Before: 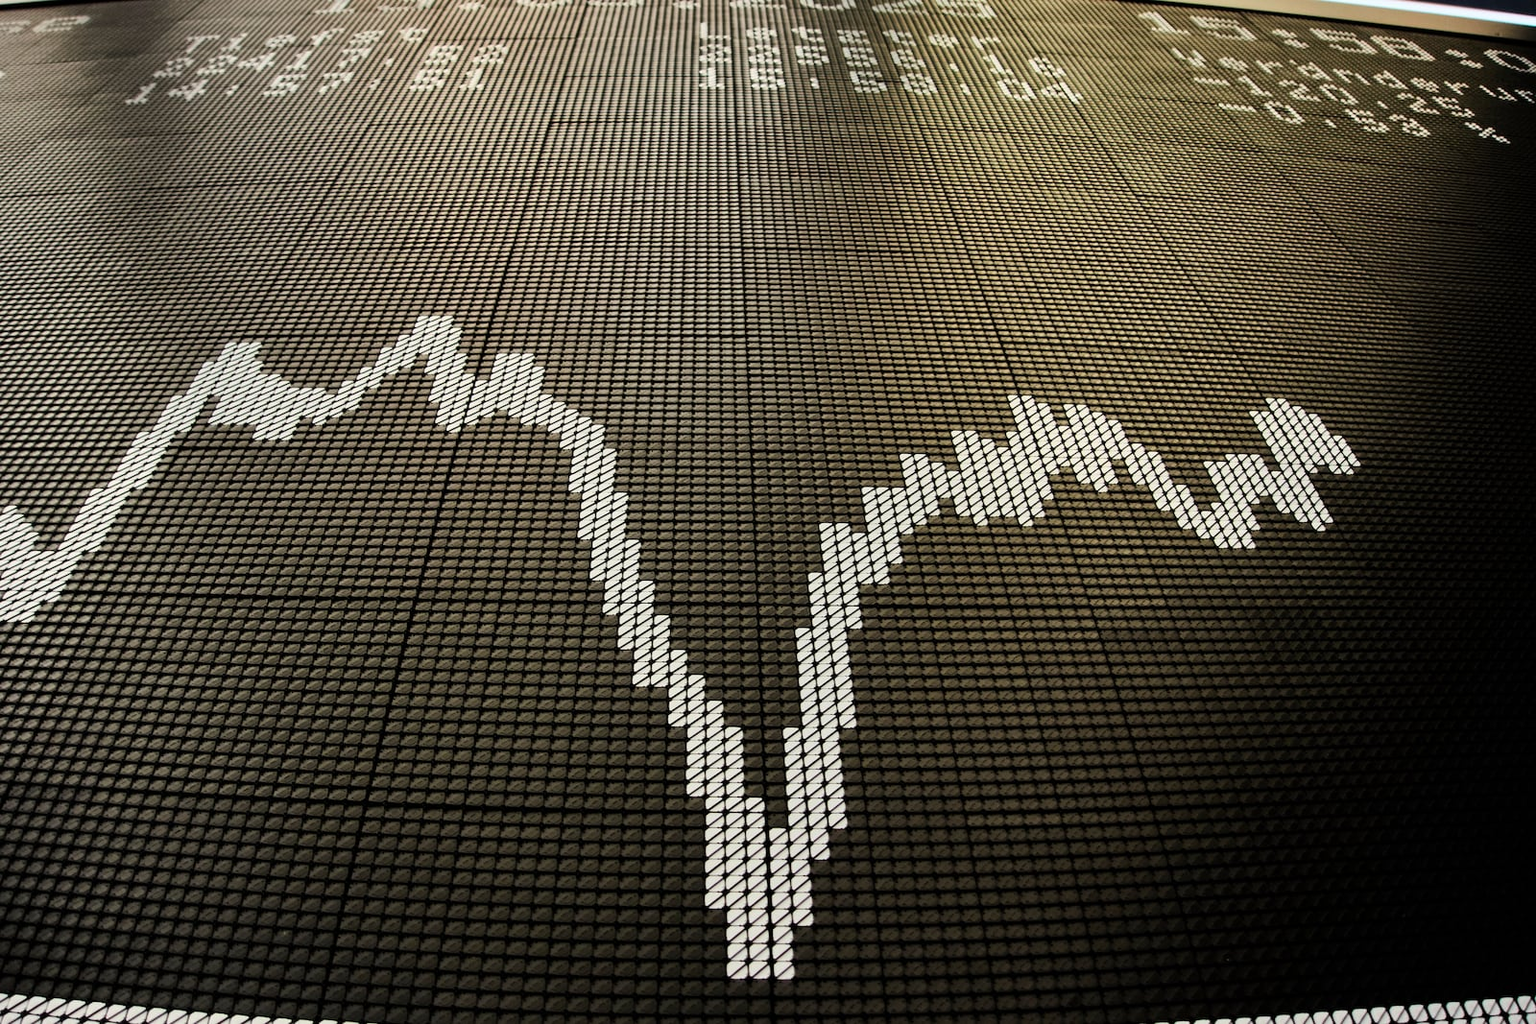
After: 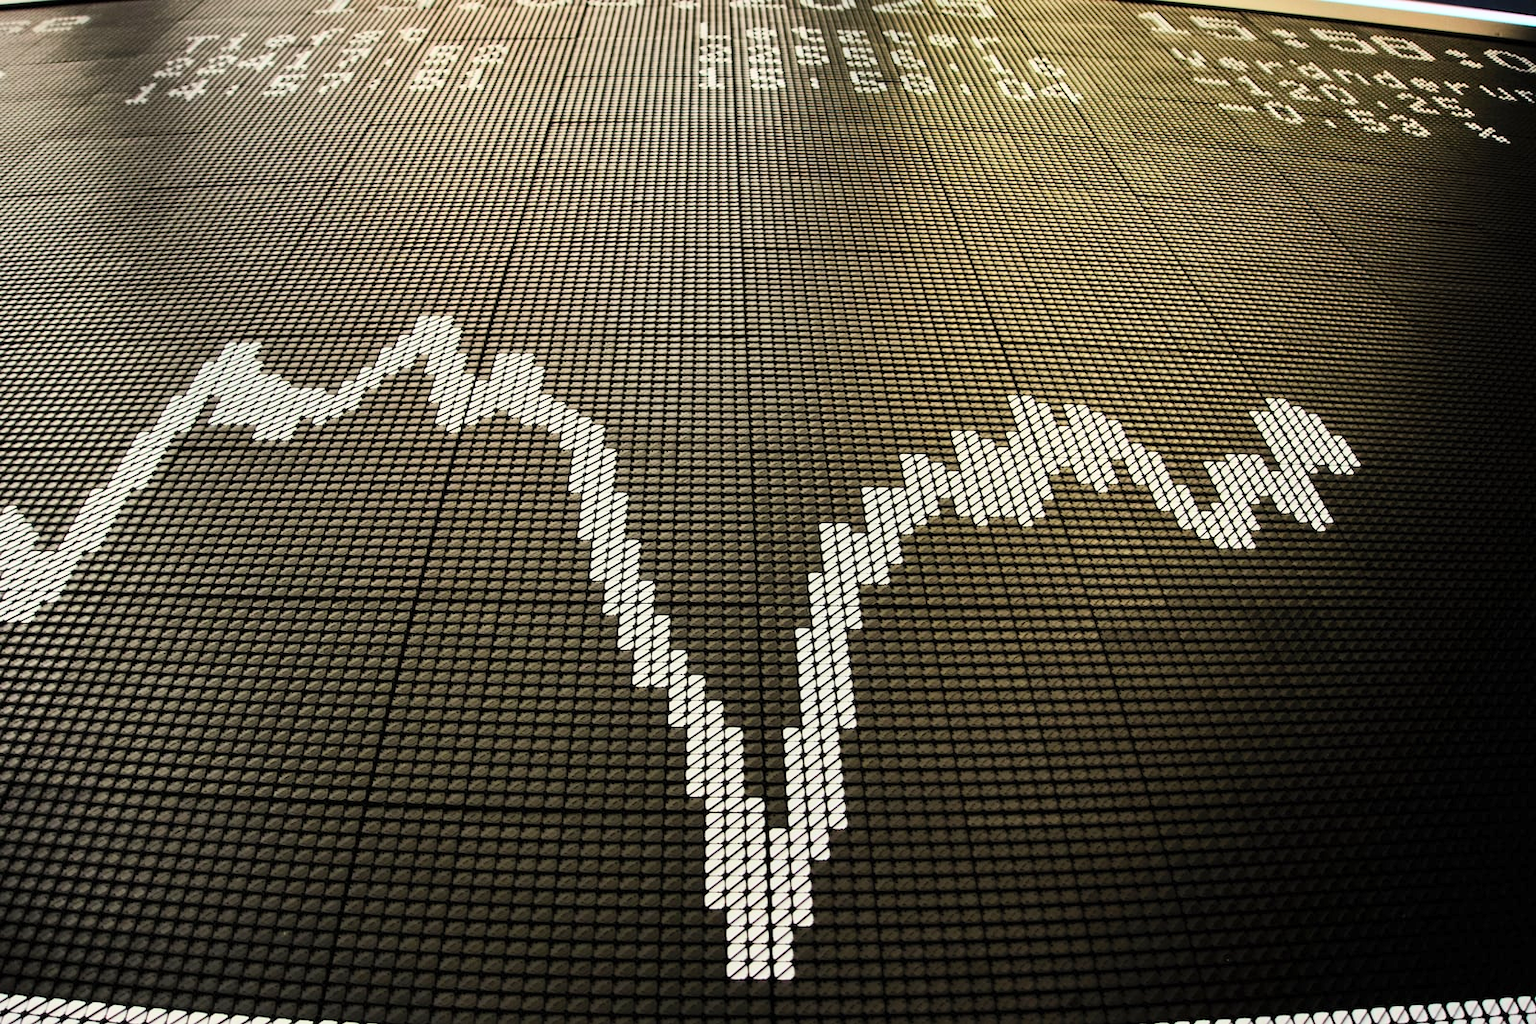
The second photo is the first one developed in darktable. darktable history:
contrast brightness saturation: contrast 0.198, brightness 0.166, saturation 0.228
